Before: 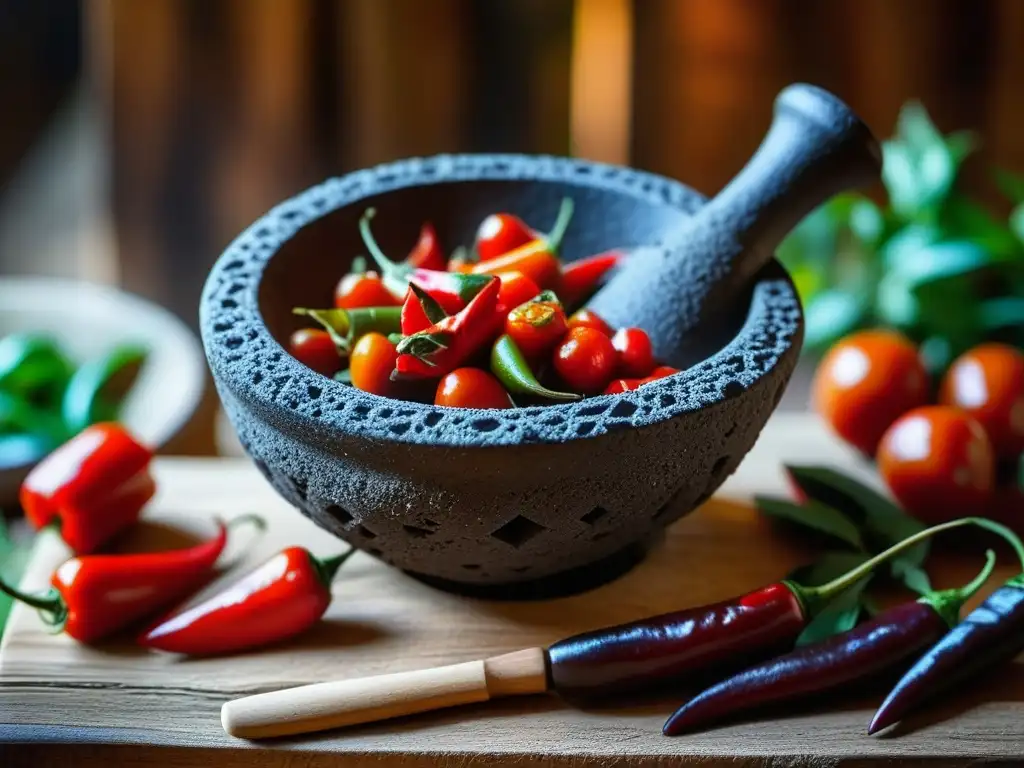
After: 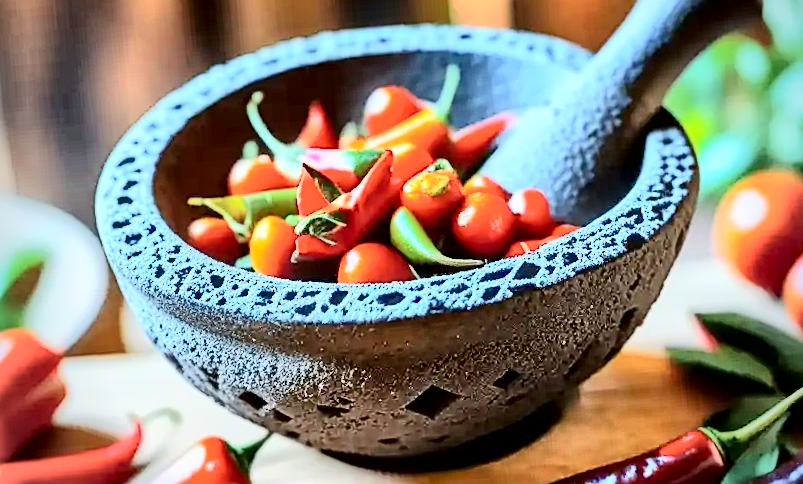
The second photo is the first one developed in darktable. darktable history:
sharpen: on, module defaults
contrast brightness saturation: contrast 0.5, saturation -0.1
rotate and perspective: rotation -5°, crop left 0.05, crop right 0.952, crop top 0.11, crop bottom 0.89
vignetting: fall-off radius 60.65%
tone equalizer: -7 EV 0.15 EV, -6 EV 0.6 EV, -5 EV 1.15 EV, -4 EV 1.33 EV, -3 EV 1.15 EV, -2 EV 0.6 EV, -1 EV 0.15 EV, mask exposure compensation -0.5 EV
global tonemap: drago (1, 100), detail 1
exposure: black level correction 0.001, exposure 1.398 EV, compensate exposure bias true, compensate highlight preservation false
crop: left 7.856%, top 11.836%, right 10.12%, bottom 15.387%
